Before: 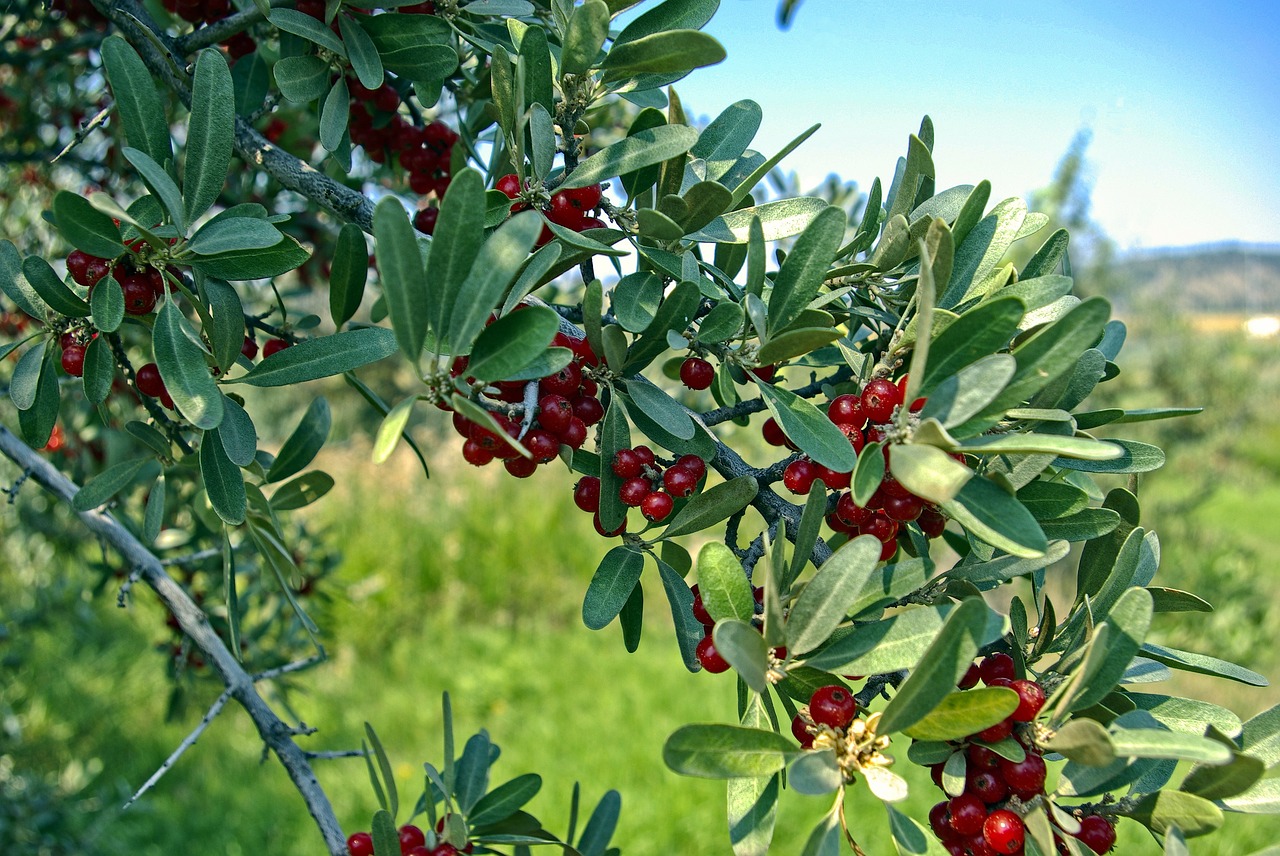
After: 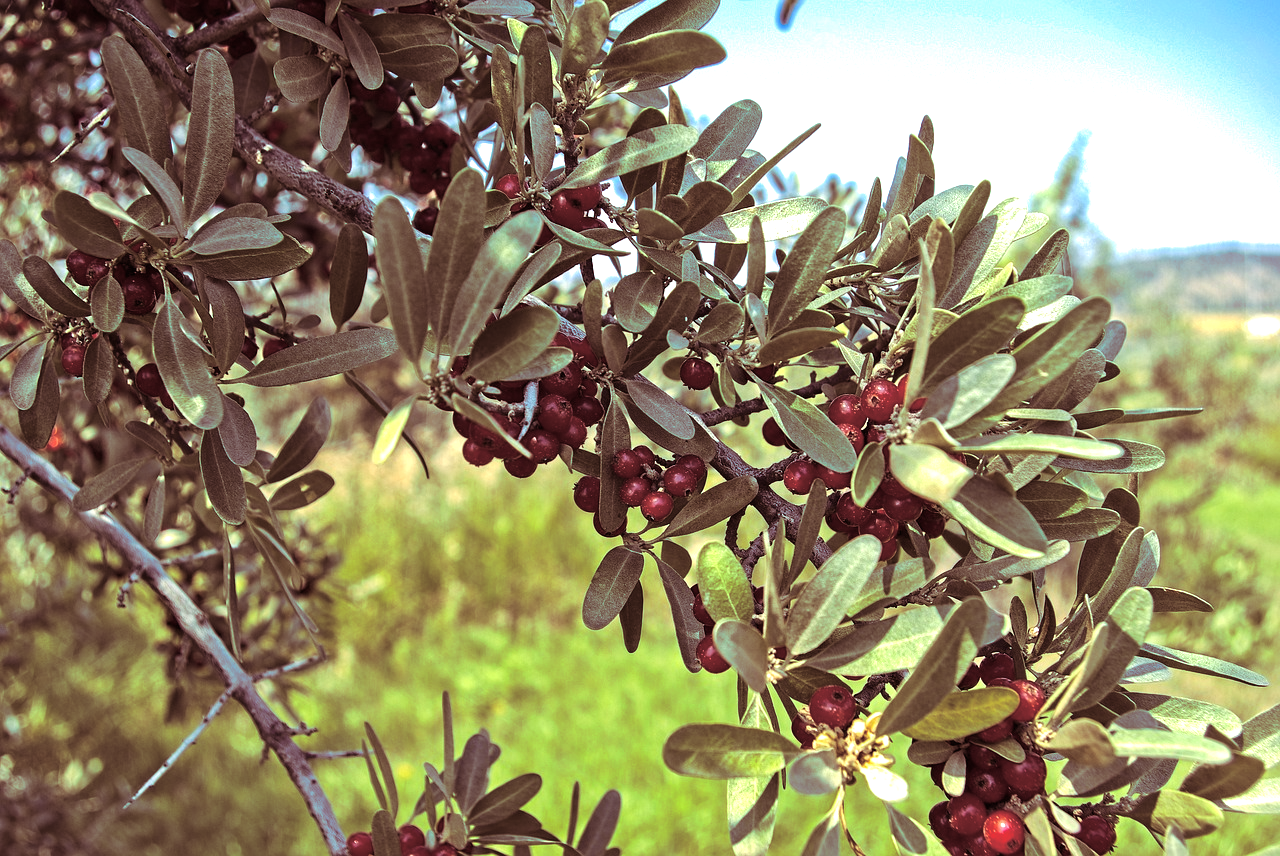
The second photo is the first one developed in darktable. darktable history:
exposure: black level correction 0, exposure 0.5 EV, compensate exposure bias true, compensate highlight preservation false
split-toning: highlights › hue 187.2°, highlights › saturation 0.83, balance -68.05, compress 56.43%
